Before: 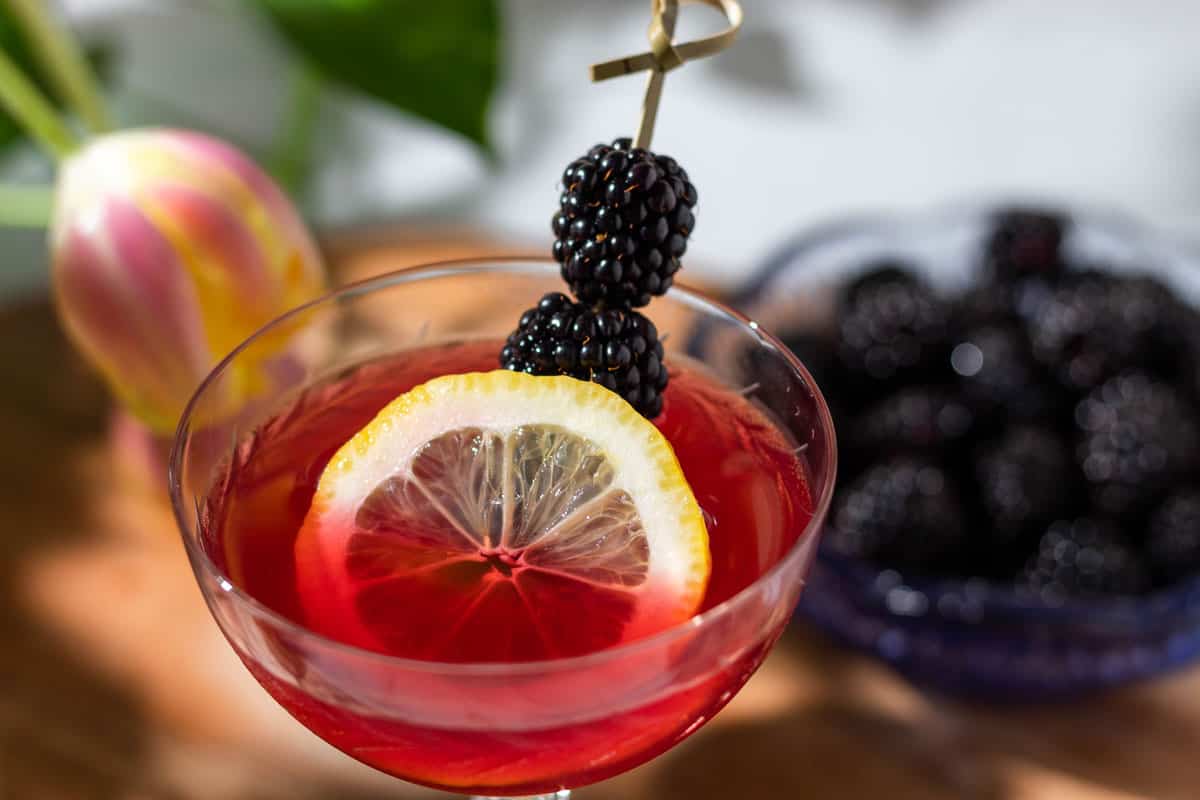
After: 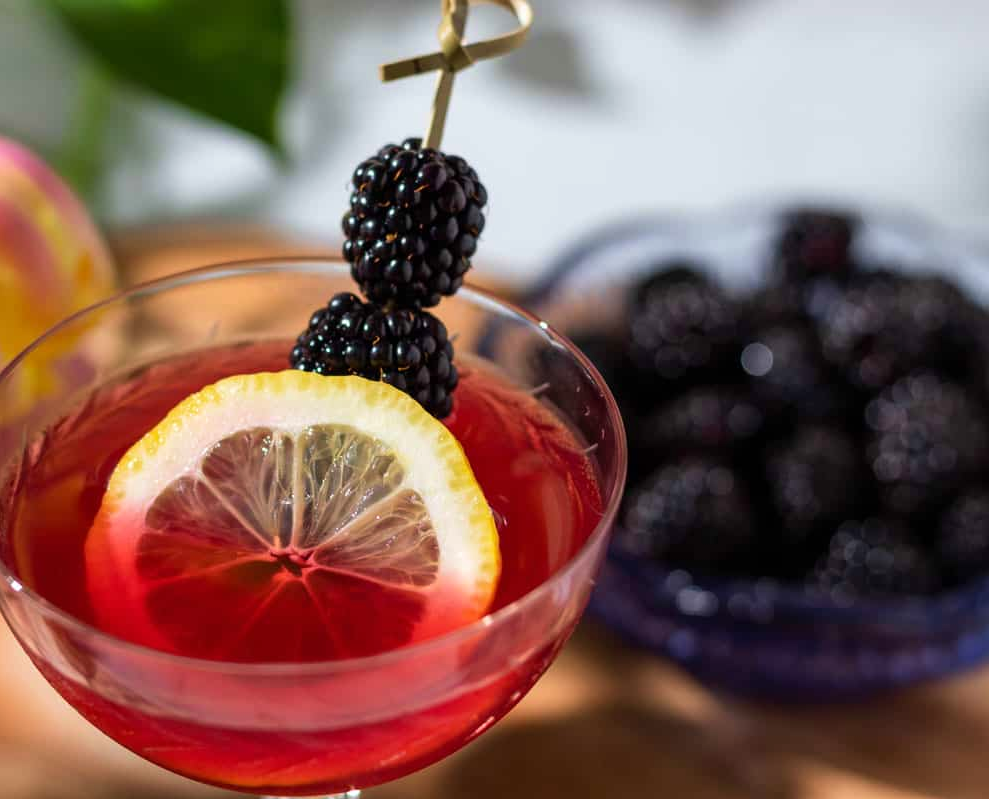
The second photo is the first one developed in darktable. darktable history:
velvia: on, module defaults
crop: left 17.582%, bottom 0.031%
